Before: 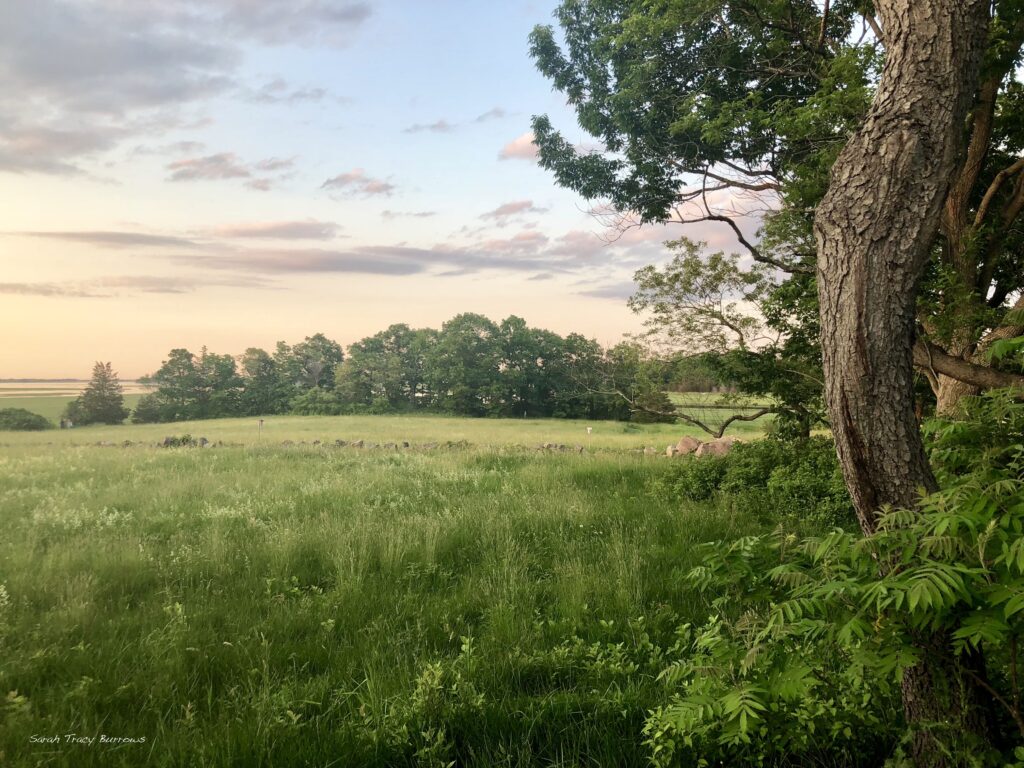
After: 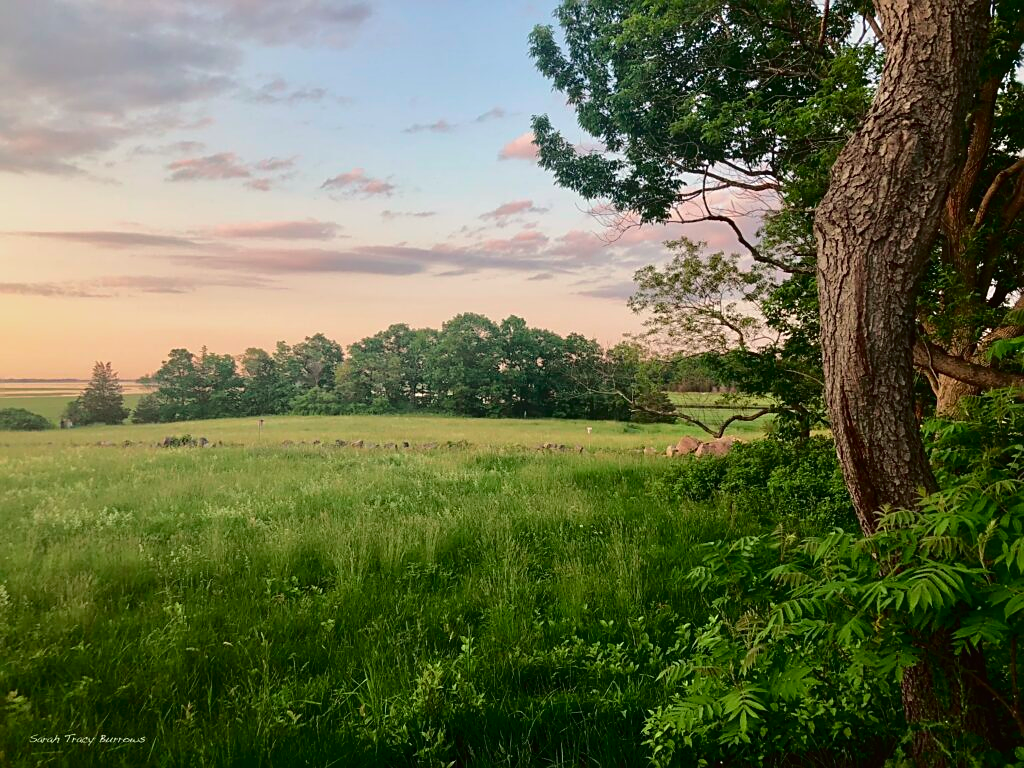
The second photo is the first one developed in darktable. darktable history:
sharpen: on, module defaults
tone curve: curves: ch0 [(0, 0.013) (0.175, 0.11) (0.337, 0.304) (0.498, 0.485) (0.78, 0.742) (0.993, 0.954)]; ch1 [(0, 0) (0.294, 0.184) (0.359, 0.34) (0.362, 0.35) (0.43, 0.41) (0.469, 0.463) (0.495, 0.502) (0.54, 0.563) (0.612, 0.641) (1, 1)]; ch2 [(0, 0) (0.44, 0.437) (0.495, 0.502) (0.524, 0.534) (0.557, 0.56) (0.634, 0.654) (0.728, 0.722) (1, 1)], color space Lab, independent channels, preserve colors none
exposure: exposure -0.177 EV, compensate highlight preservation false
